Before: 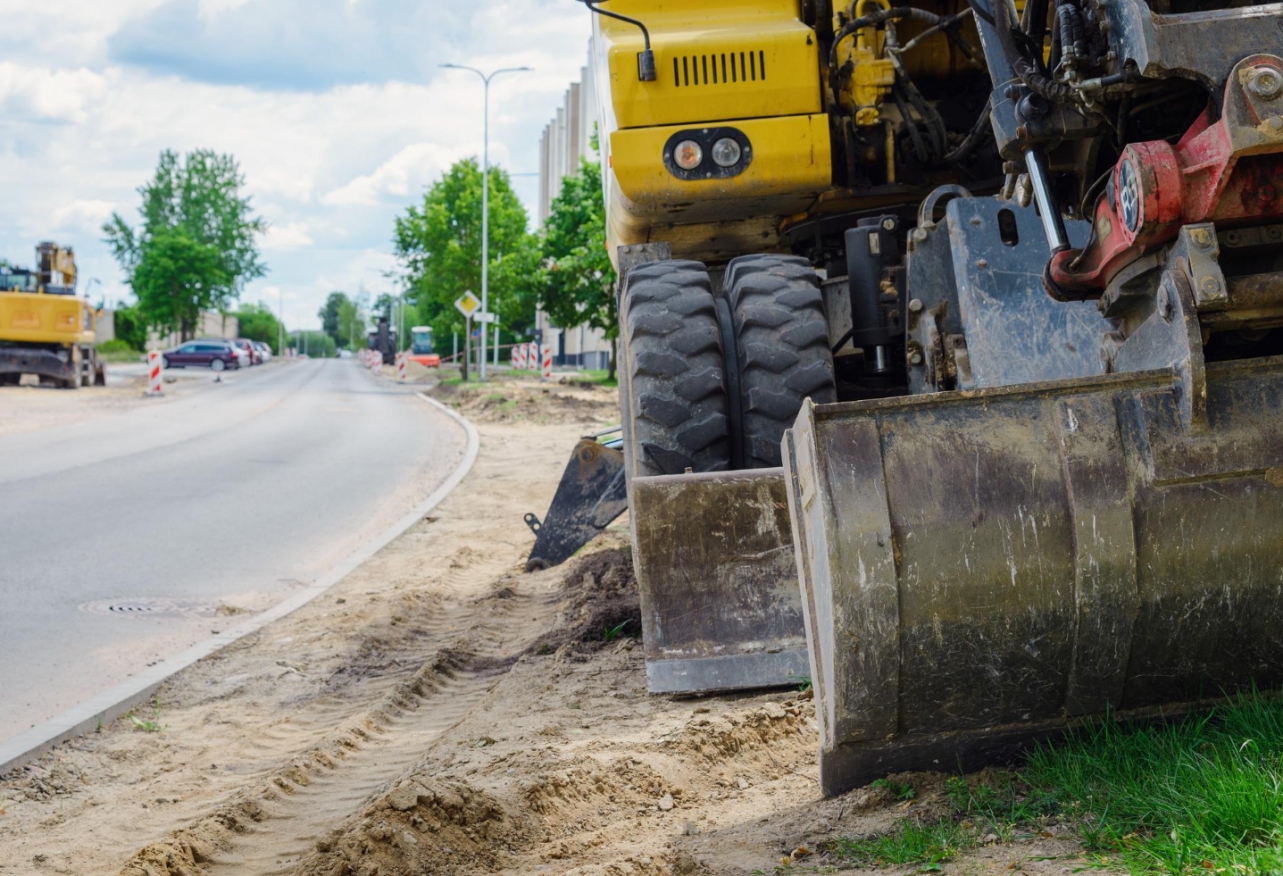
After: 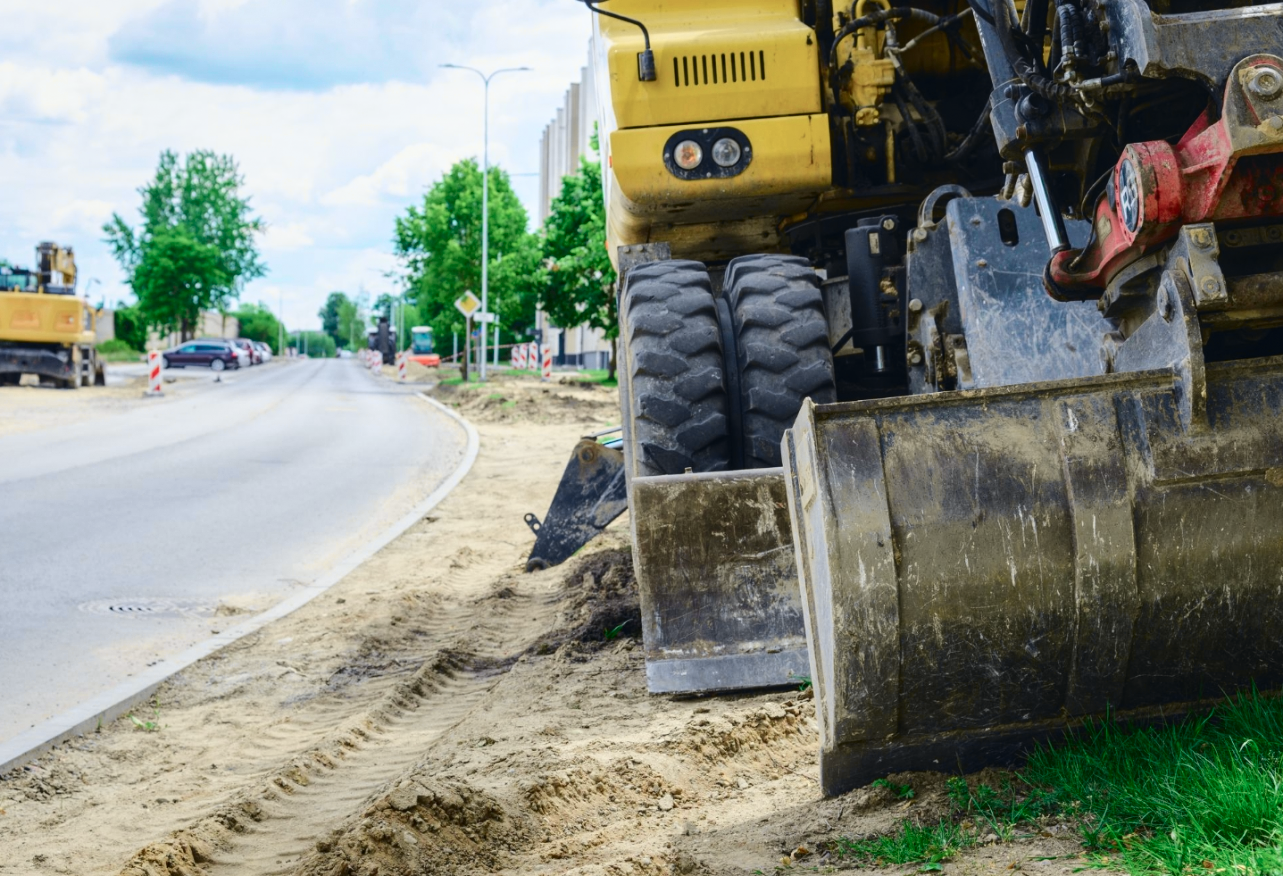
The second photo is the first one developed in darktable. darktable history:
tone curve: curves: ch0 [(0, 0.039) (0.104, 0.103) (0.273, 0.267) (0.448, 0.487) (0.704, 0.761) (0.886, 0.922) (0.994, 0.971)]; ch1 [(0, 0) (0.335, 0.298) (0.446, 0.413) (0.485, 0.487) (0.515, 0.503) (0.566, 0.563) (0.641, 0.655) (1, 1)]; ch2 [(0, 0) (0.314, 0.301) (0.421, 0.411) (0.502, 0.494) (0.528, 0.54) (0.557, 0.559) (0.612, 0.62) (0.722, 0.686) (1, 1)], color space Lab, independent channels, preserve colors none
local contrast: highlights 107%, shadows 101%, detail 119%, midtone range 0.2
